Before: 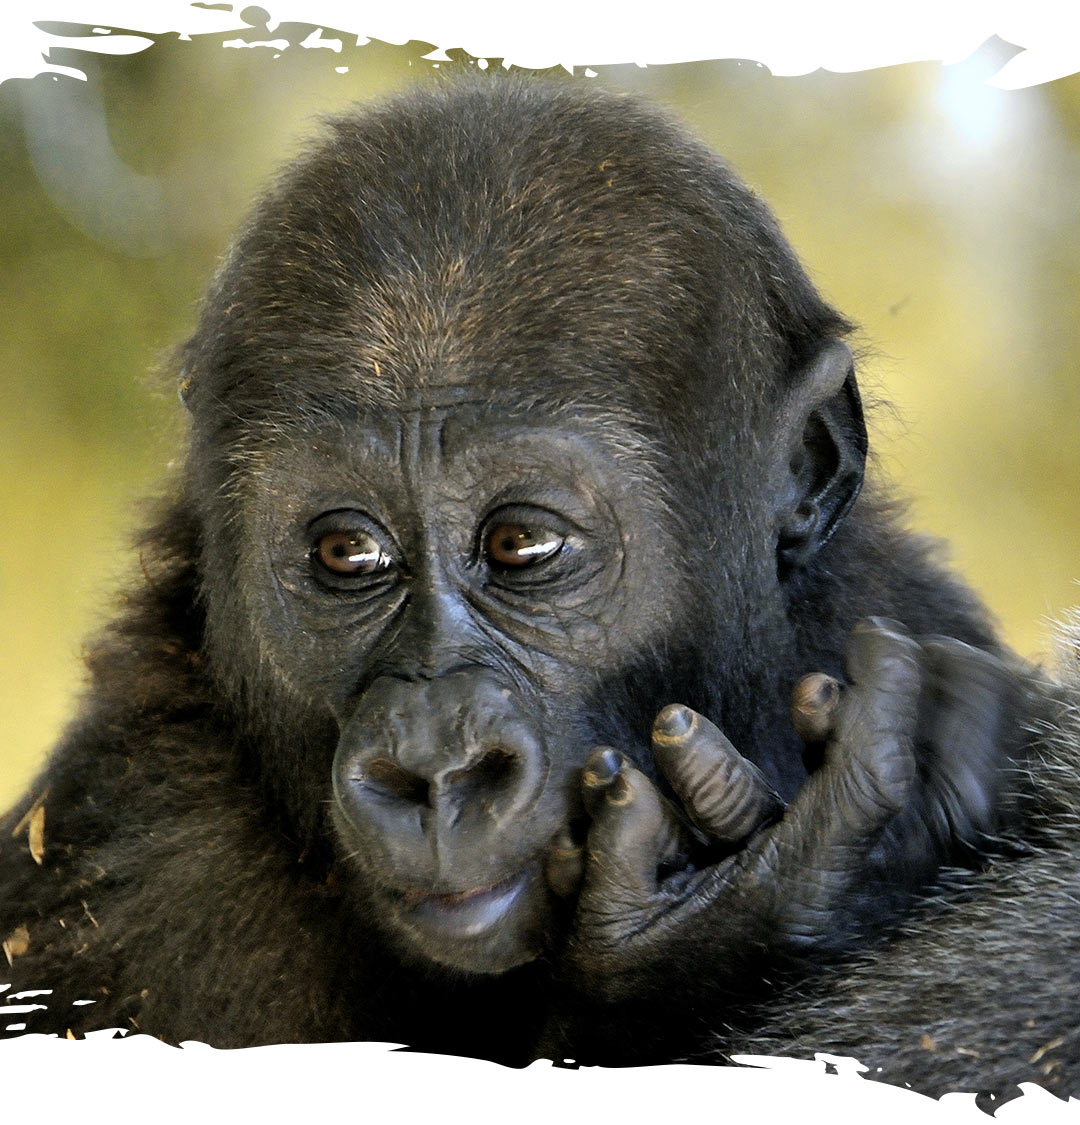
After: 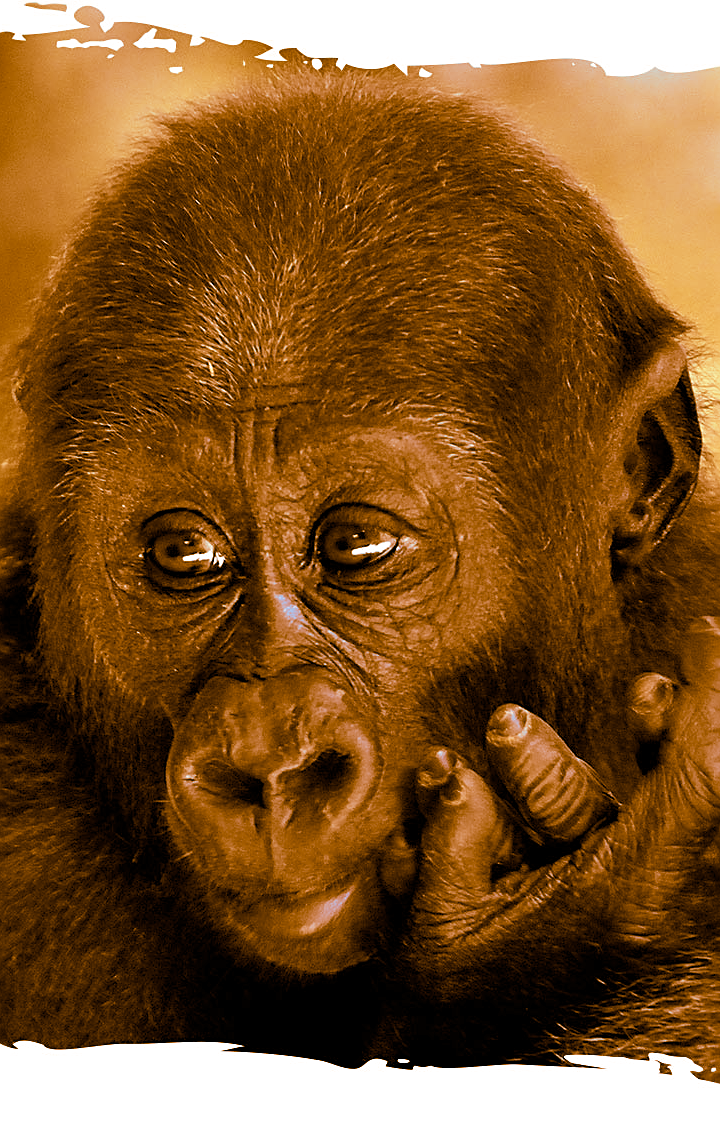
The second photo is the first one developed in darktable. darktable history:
crop and rotate: left 15.446%, right 17.836%
split-toning: shadows › hue 26°, shadows › saturation 0.92, highlights › hue 40°, highlights › saturation 0.92, balance -63, compress 0%
sharpen: on, module defaults
